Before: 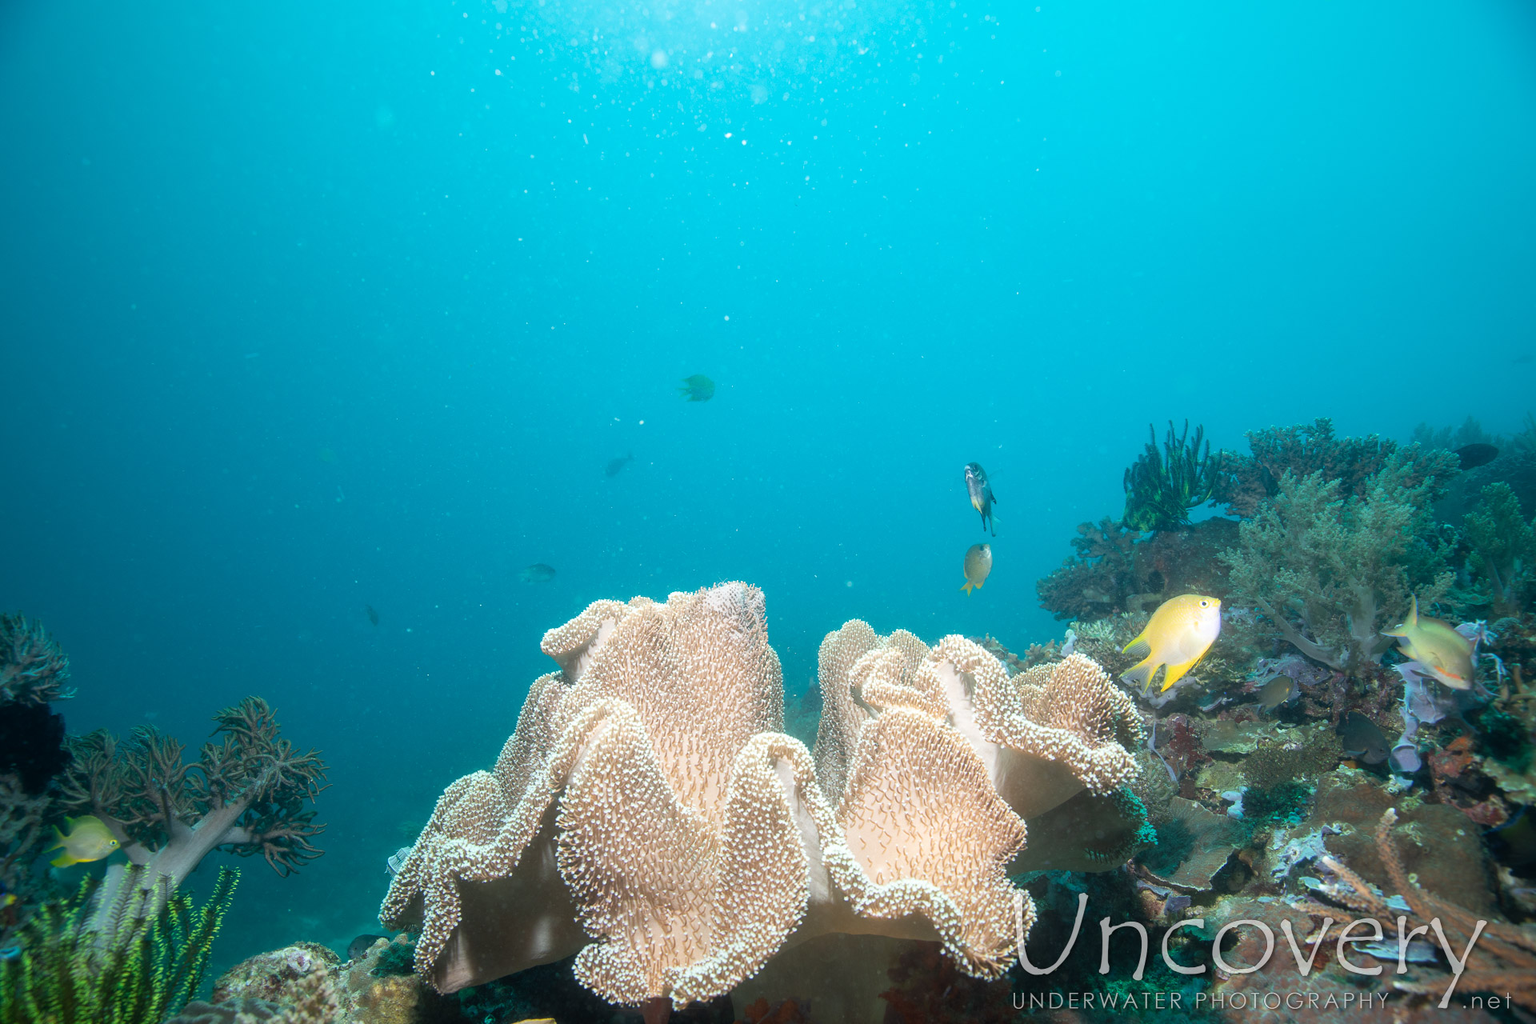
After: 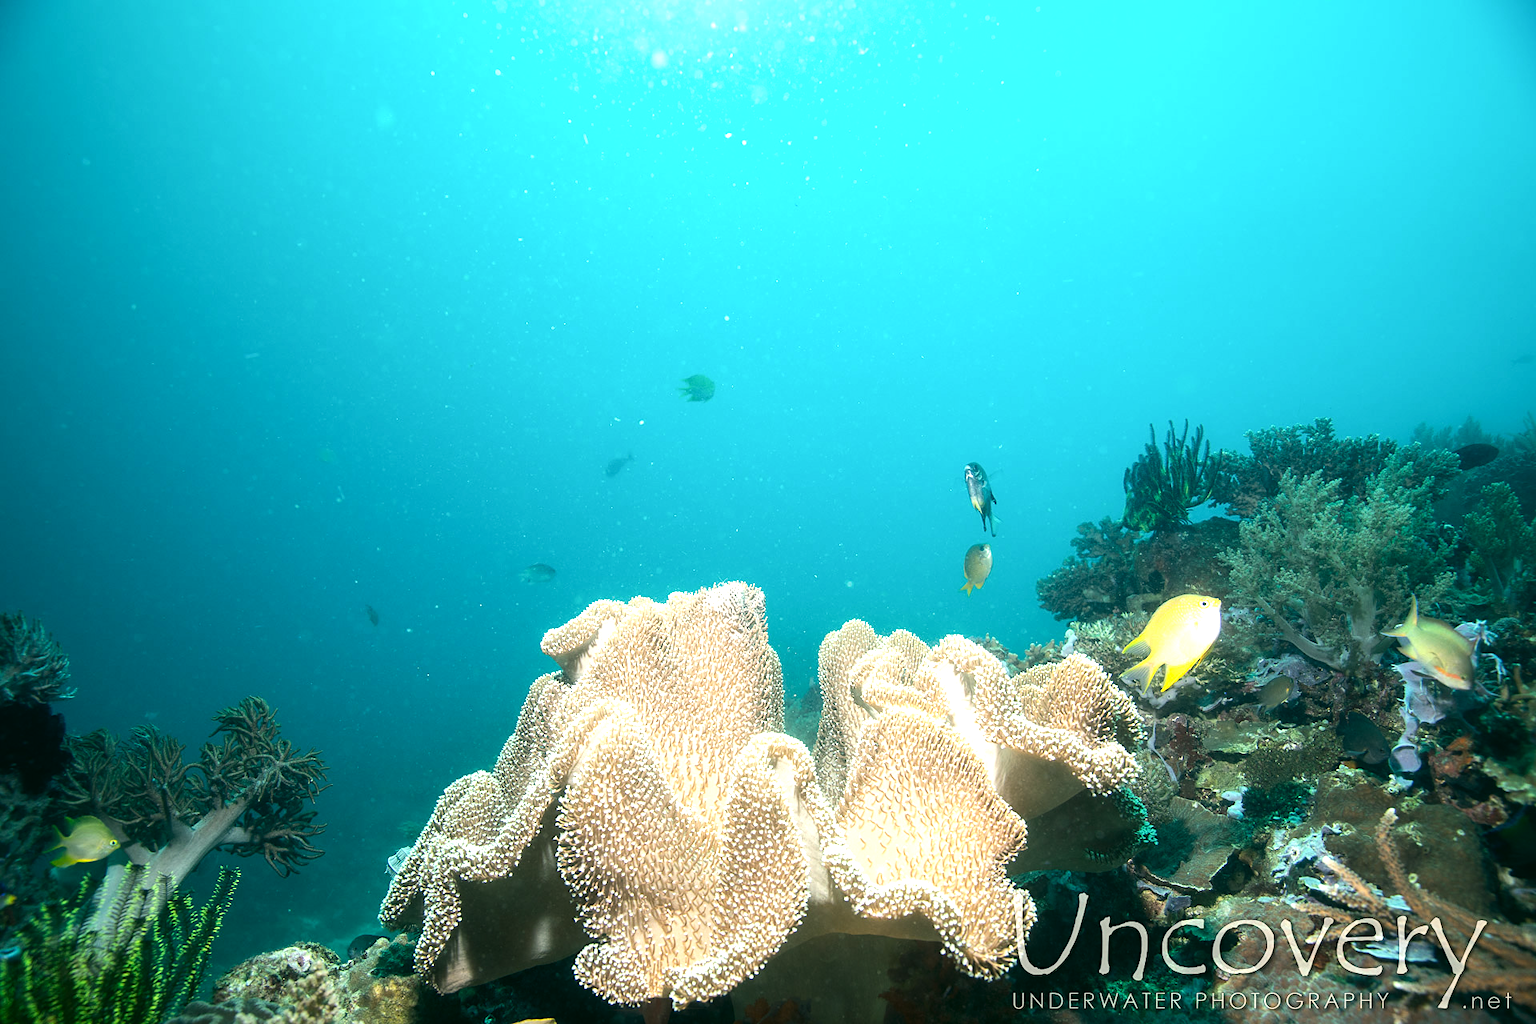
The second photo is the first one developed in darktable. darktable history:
sharpen: amount 0.2
tone equalizer: -8 EV -0.75 EV, -7 EV -0.7 EV, -6 EV -0.6 EV, -5 EV -0.4 EV, -3 EV 0.4 EV, -2 EV 0.6 EV, -1 EV 0.7 EV, +0 EV 0.75 EV, edges refinement/feathering 500, mask exposure compensation -1.57 EV, preserve details no
color correction: highlights a* -0.482, highlights b* 9.48, shadows a* -9.48, shadows b* 0.803
